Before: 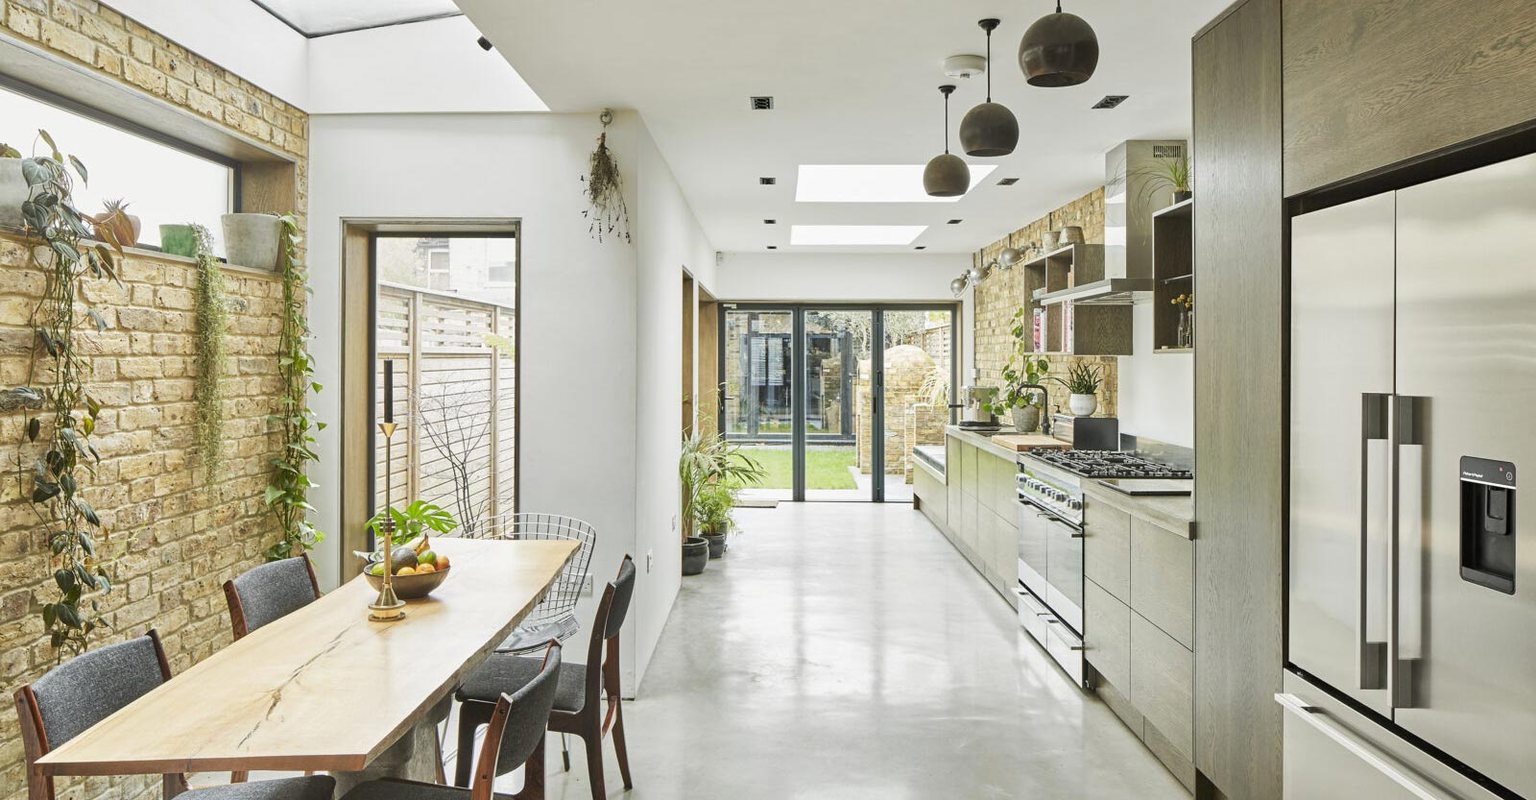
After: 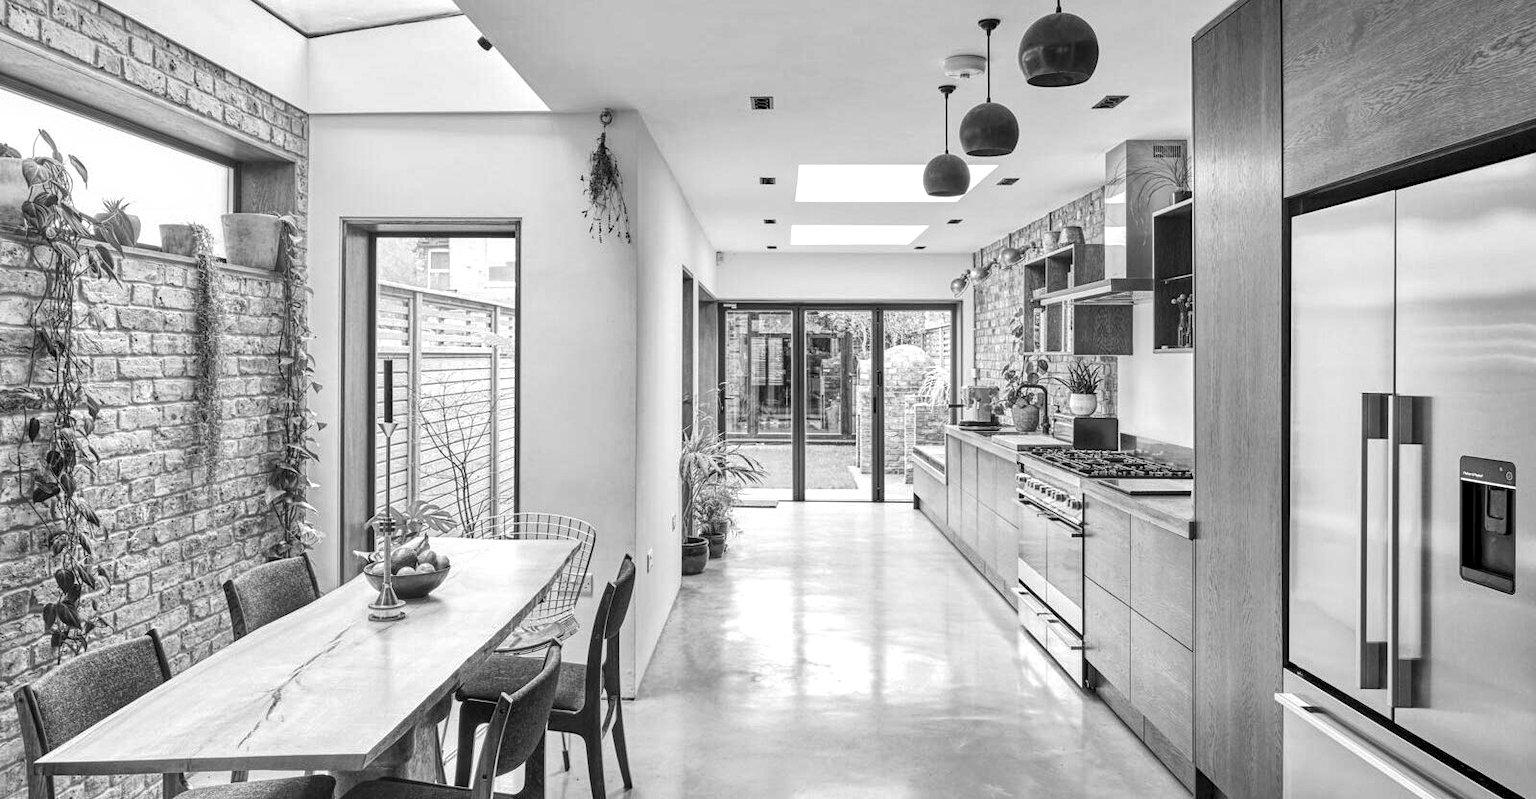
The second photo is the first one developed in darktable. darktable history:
local contrast: highlights 100%, shadows 100%, detail 200%, midtone range 0.2
color zones: curves: ch1 [(0, -0.014) (0.143, -0.013) (0.286, -0.013) (0.429, -0.016) (0.571, -0.019) (0.714, -0.015) (0.857, 0.002) (1, -0.014)]
